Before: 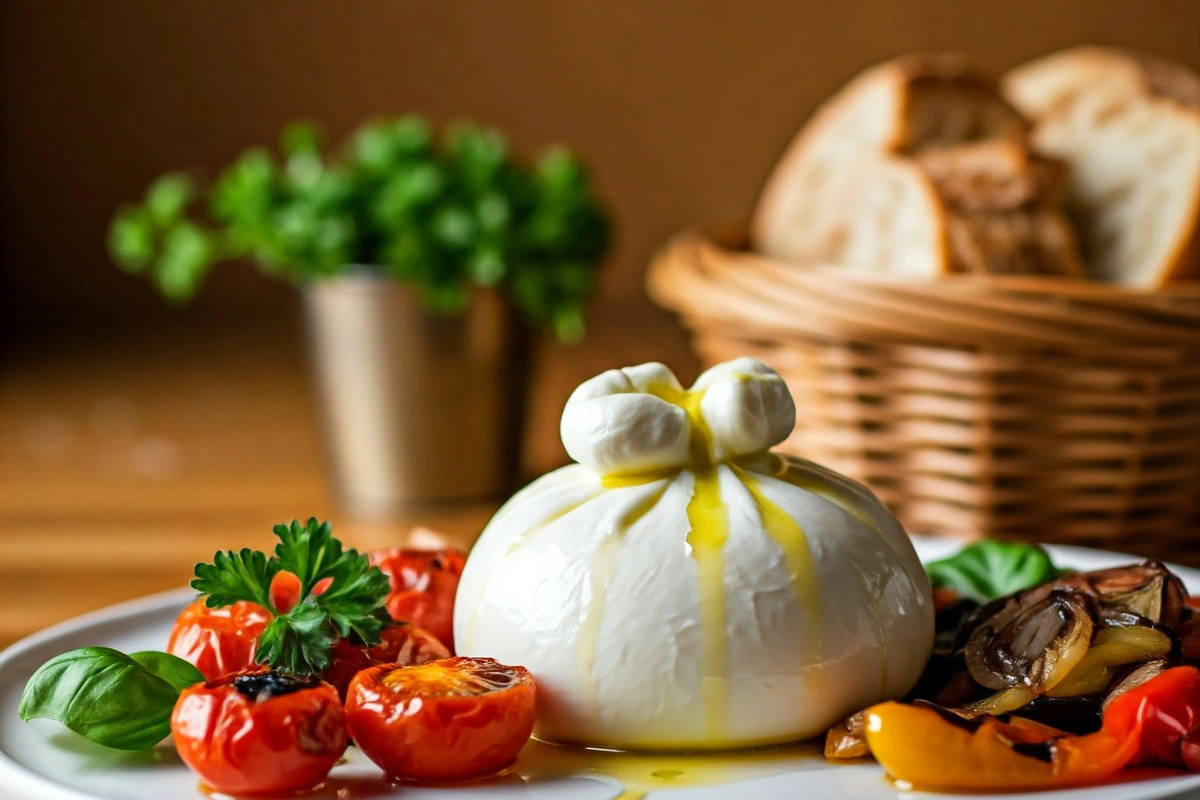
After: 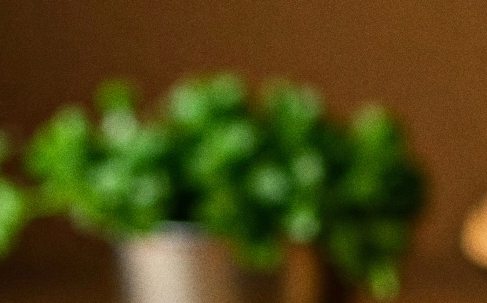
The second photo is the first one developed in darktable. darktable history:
exposure: exposure -0.048 EV, compensate highlight preservation false
grain: on, module defaults
crop: left 15.452%, top 5.459%, right 43.956%, bottom 56.62%
